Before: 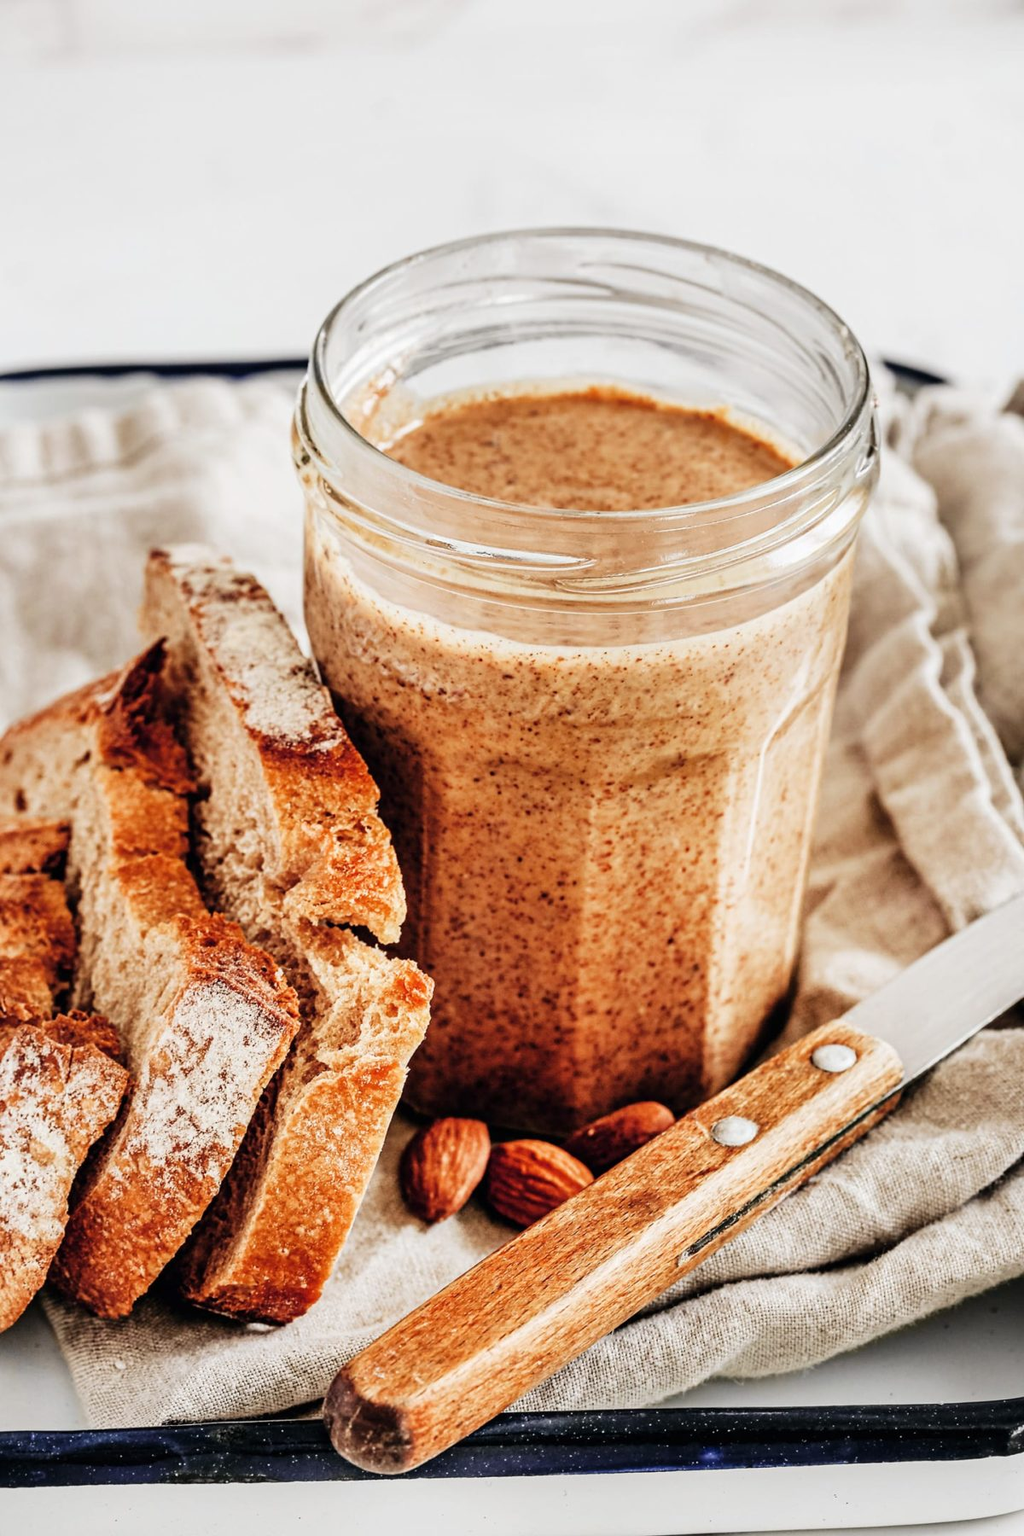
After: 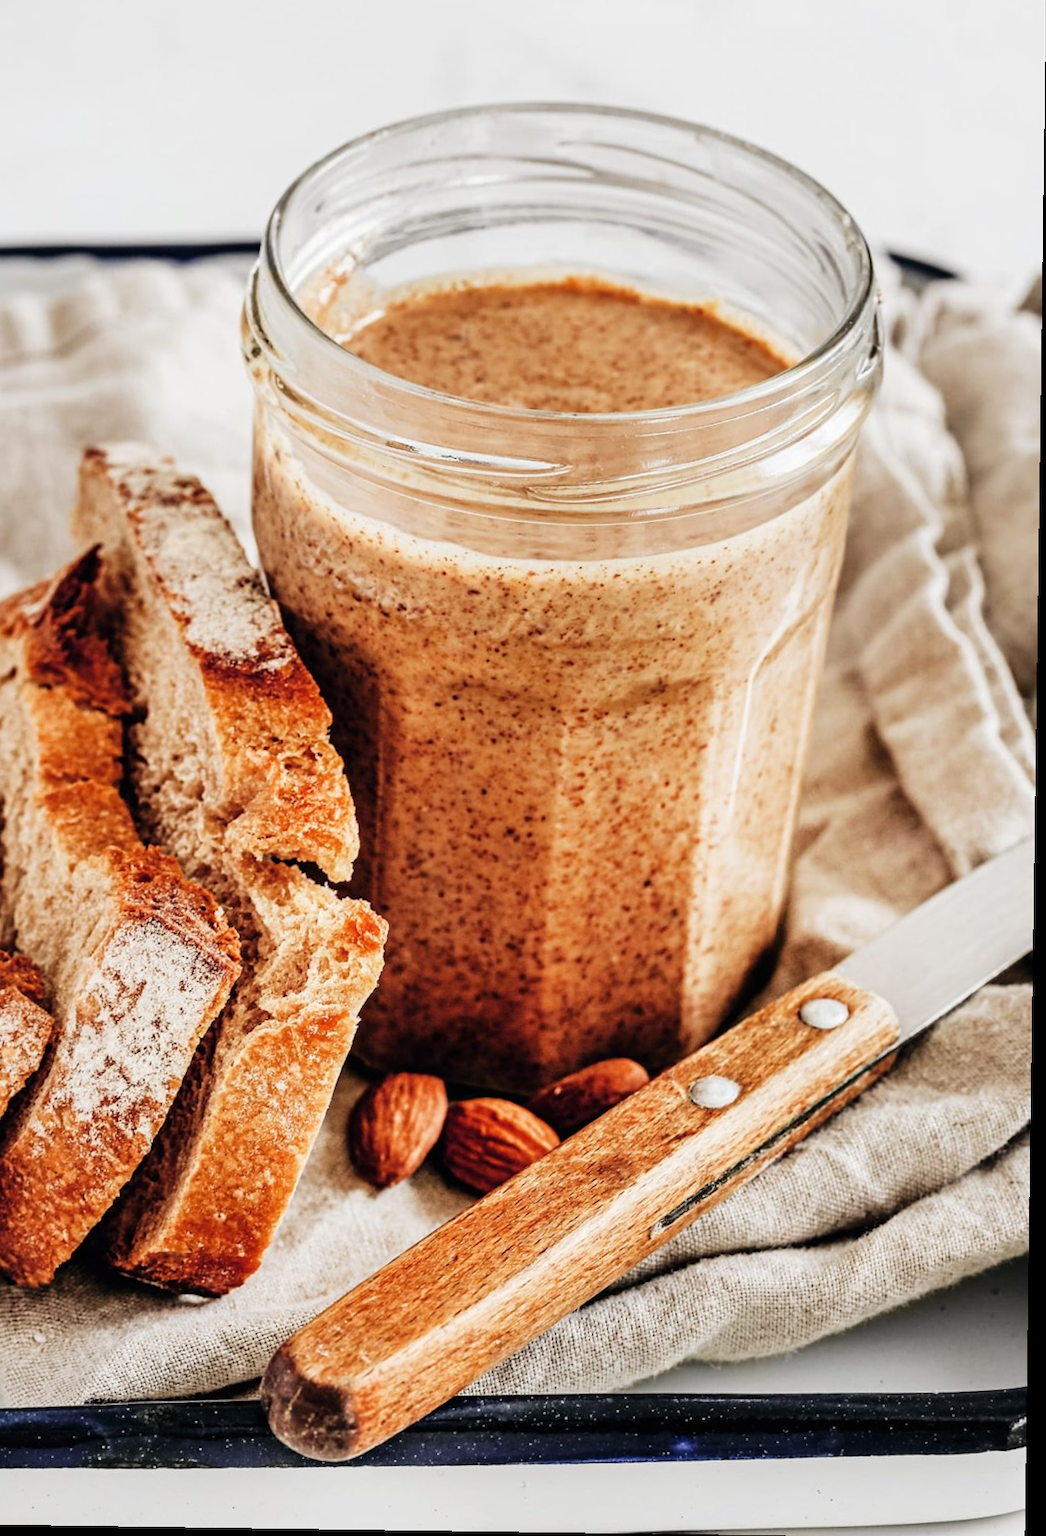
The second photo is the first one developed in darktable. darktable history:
crop and rotate: left 8.262%, top 9.226%
rotate and perspective: rotation 0.8°, automatic cropping off
